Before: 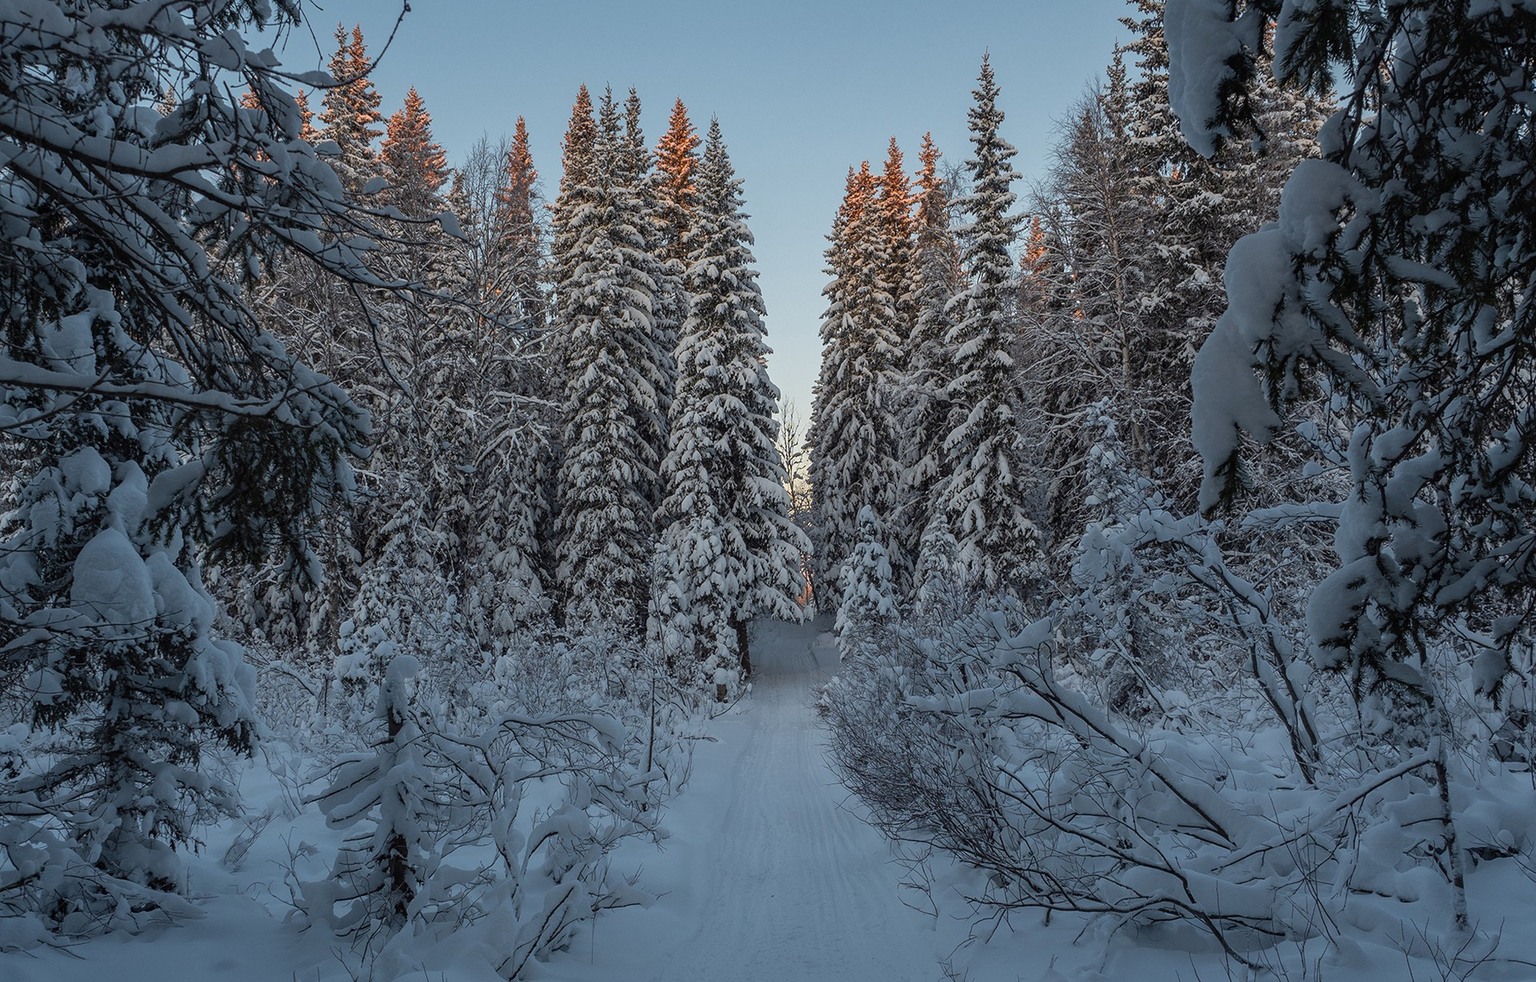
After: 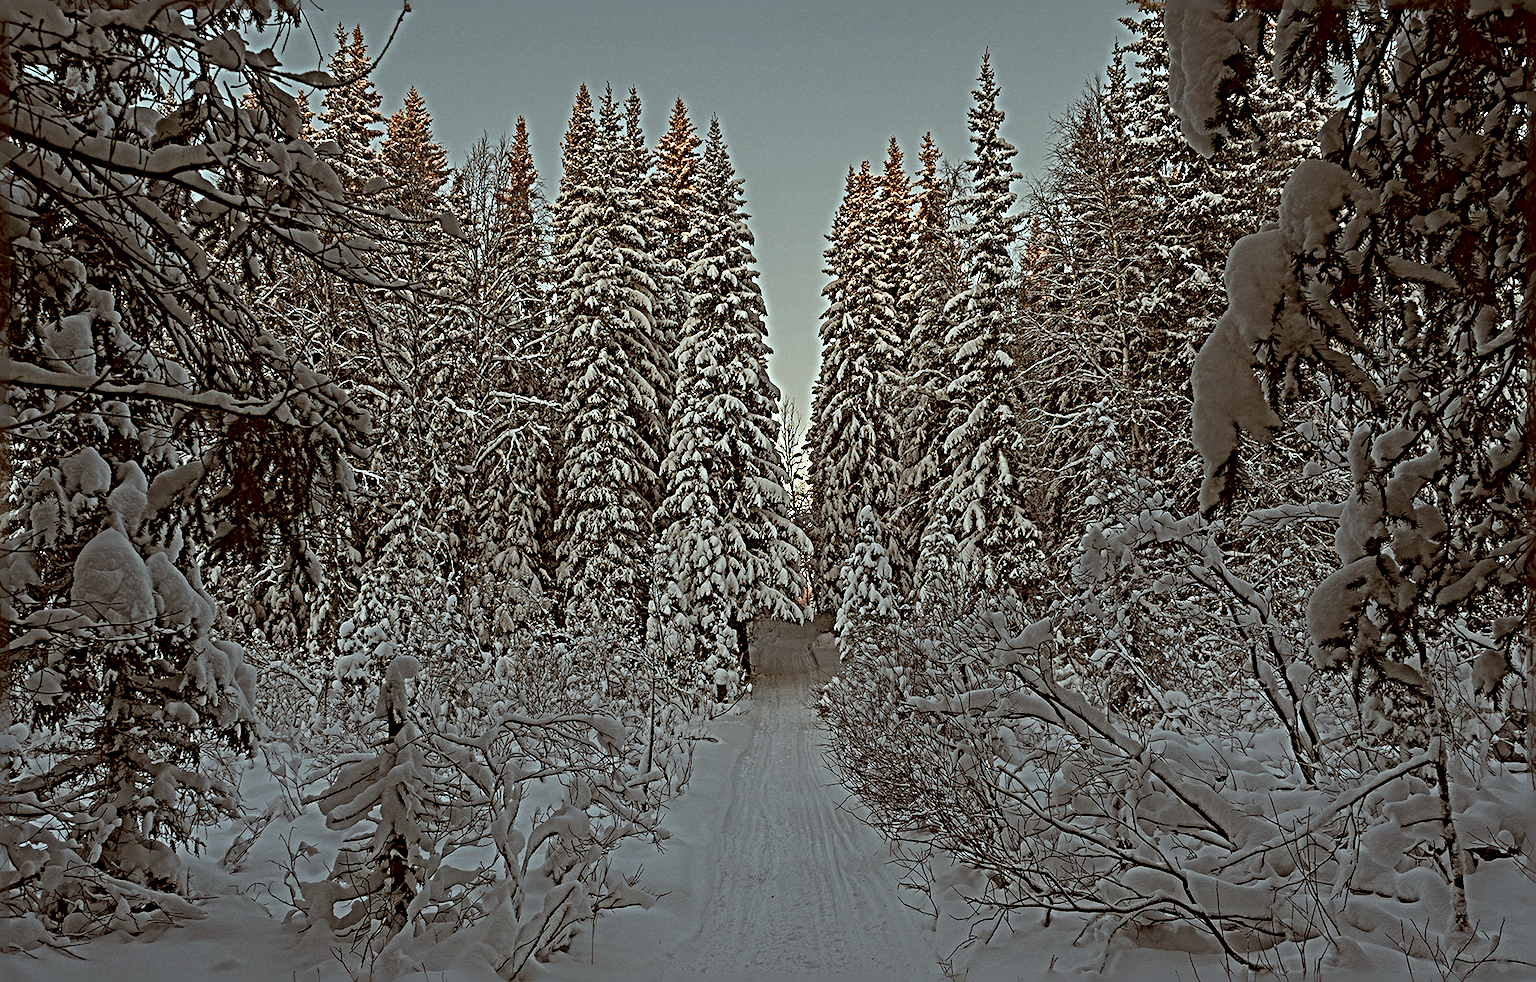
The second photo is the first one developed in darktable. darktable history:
white balance: red 0.967, blue 1.049
graduated density: rotation 5.63°, offset 76.9
color correction: highlights a* -5.94, highlights b* 9.48, shadows a* 10.12, shadows b* 23.94
sharpen: radius 6.3, amount 1.8, threshold 0
